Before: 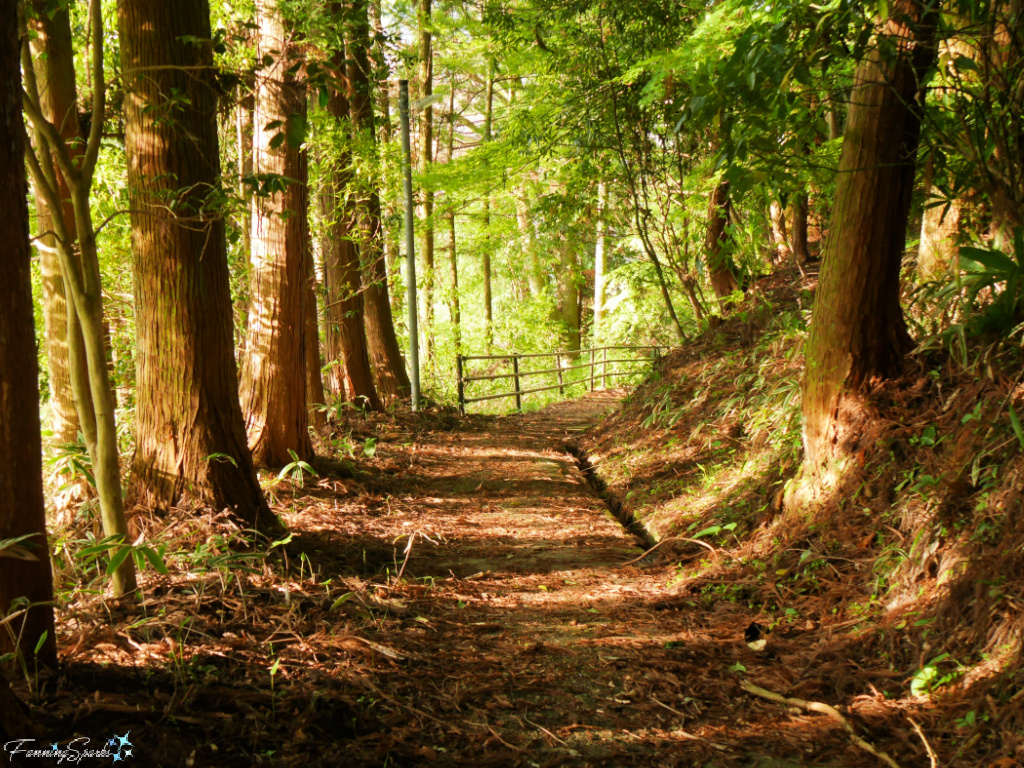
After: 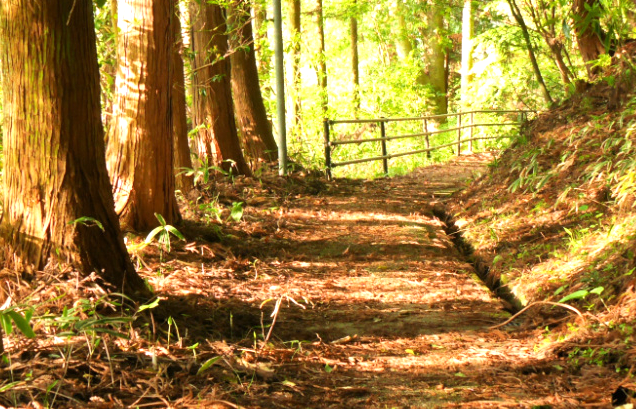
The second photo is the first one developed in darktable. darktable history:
exposure: exposure 0.629 EV, compensate exposure bias true, compensate highlight preservation false
crop: left 13.024%, top 30.786%, right 24.794%, bottom 15.945%
